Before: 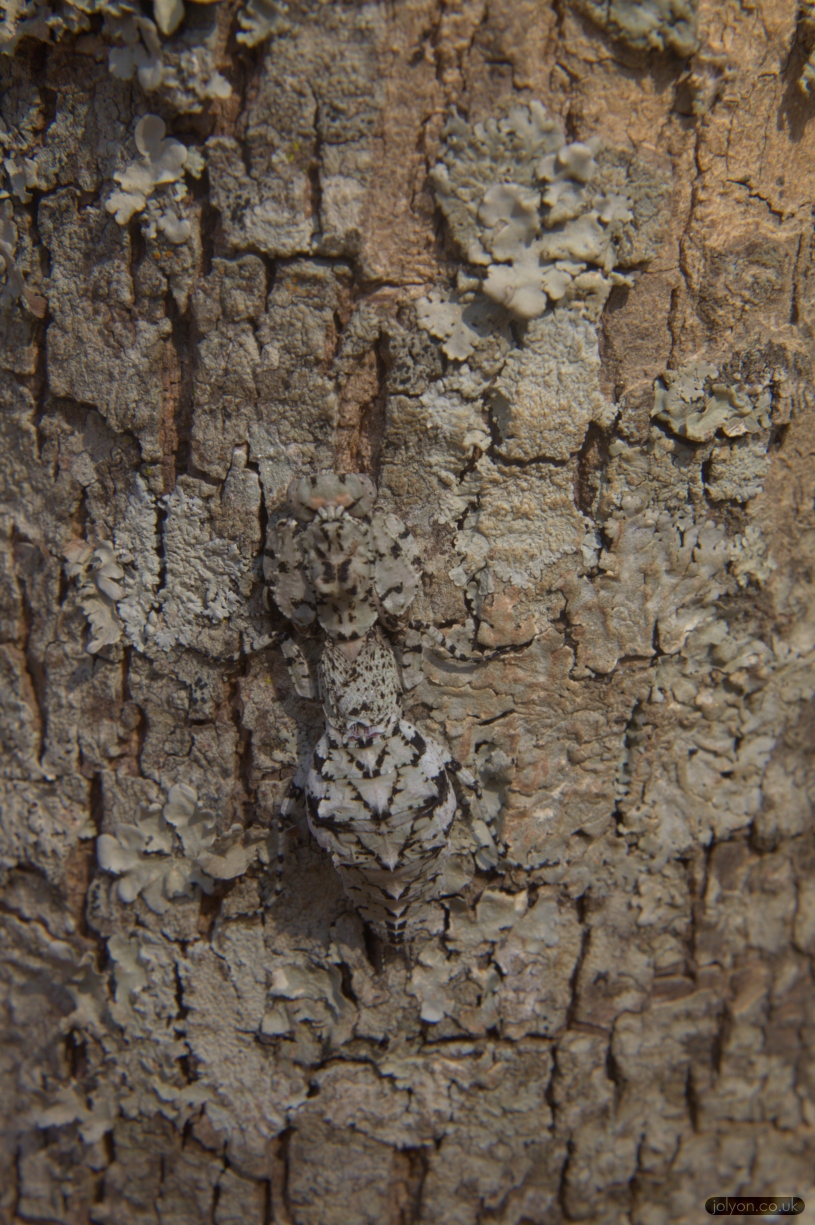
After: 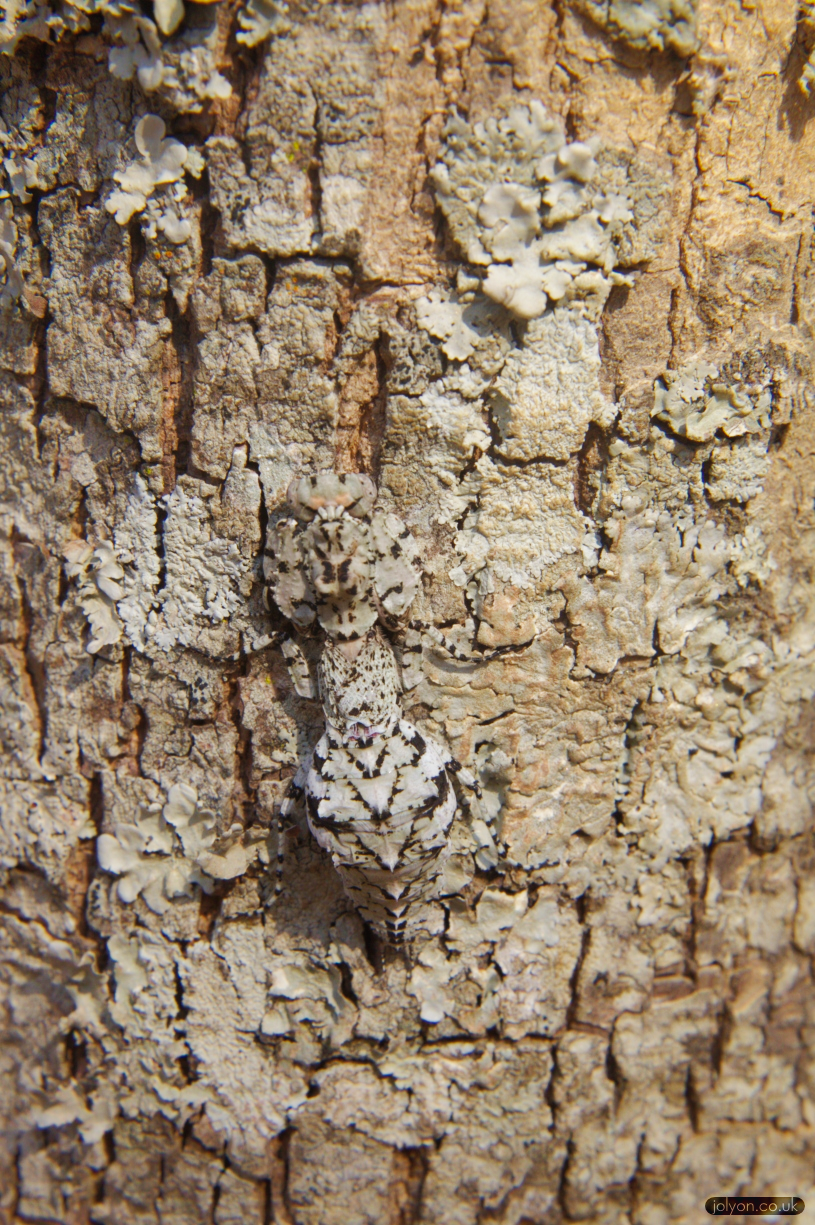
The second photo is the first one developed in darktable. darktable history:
base curve: curves: ch0 [(0, 0.003) (0.001, 0.002) (0.006, 0.004) (0.02, 0.022) (0.048, 0.086) (0.094, 0.234) (0.162, 0.431) (0.258, 0.629) (0.385, 0.8) (0.548, 0.918) (0.751, 0.988) (1, 1)], preserve colors none
shadows and highlights: on, module defaults
